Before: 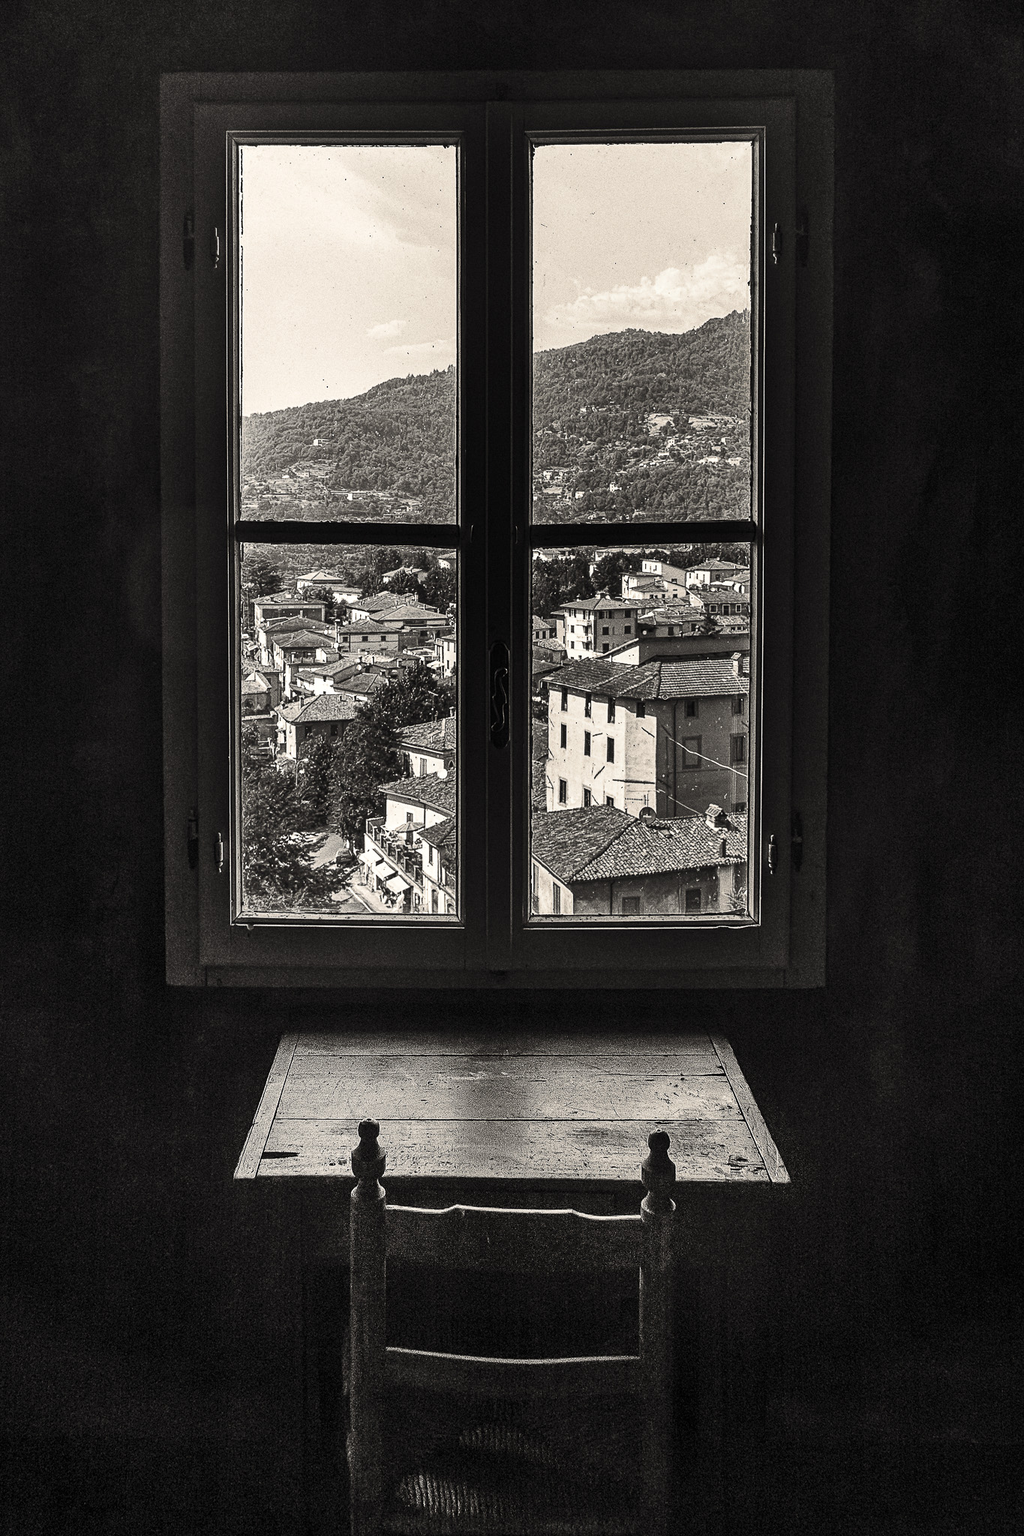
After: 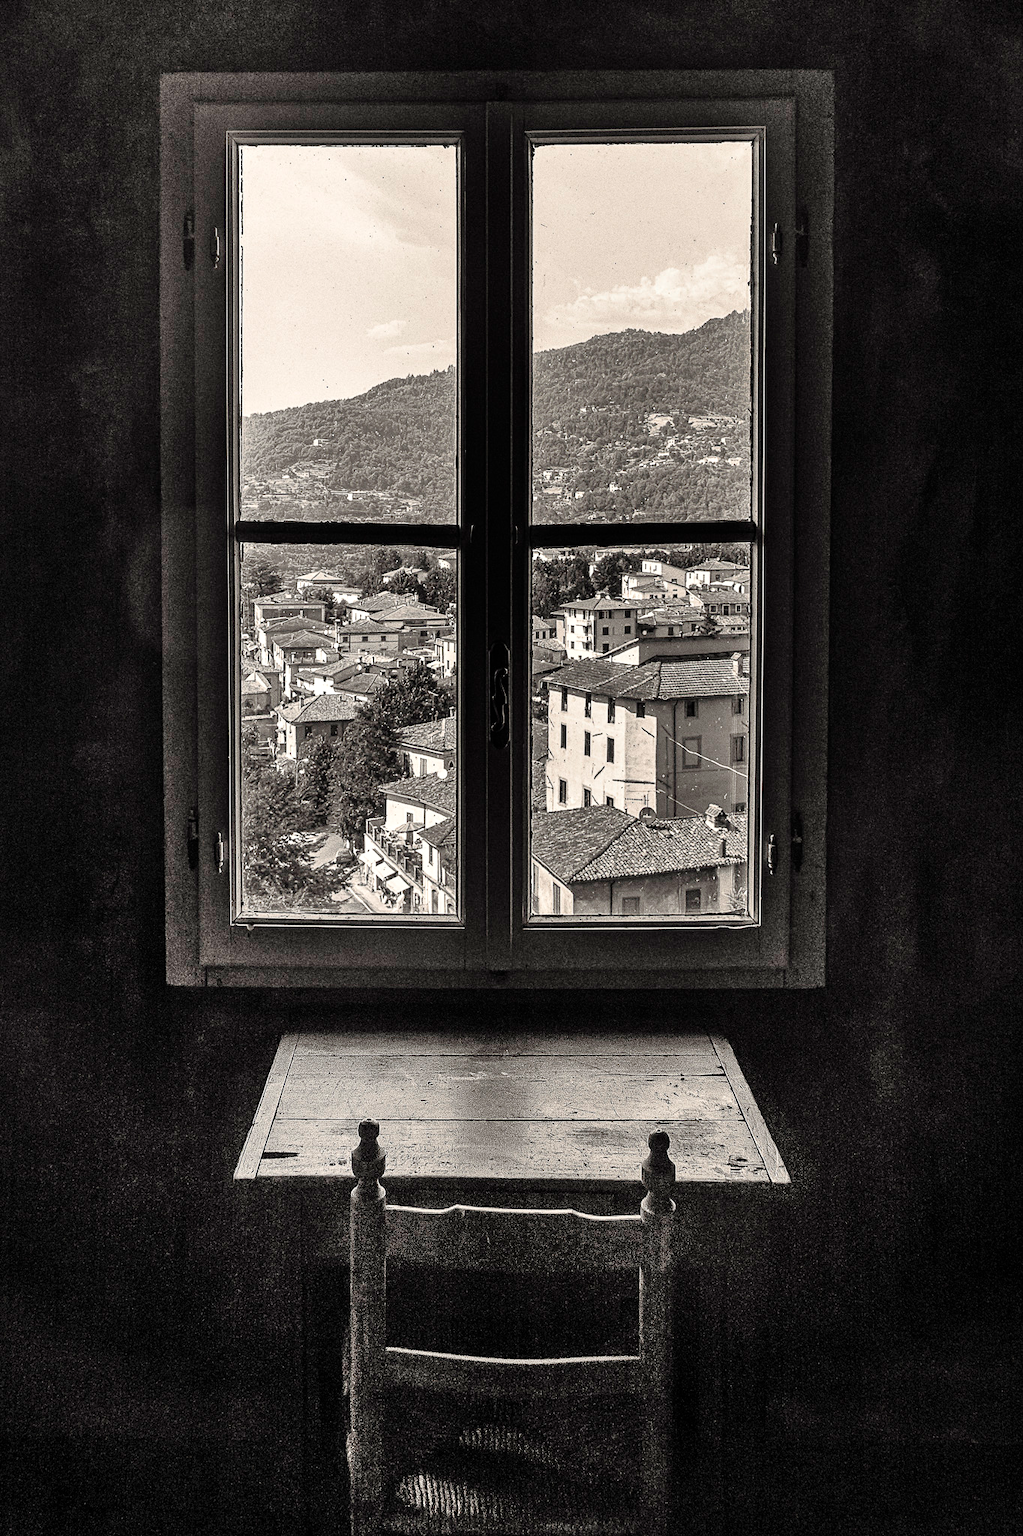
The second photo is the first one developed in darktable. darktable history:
shadows and highlights: shadows 37.84, highlights -27.28, soften with gaussian
tone equalizer: -7 EV 0.153 EV, -6 EV 0.628 EV, -5 EV 1.14 EV, -4 EV 1.36 EV, -3 EV 1.16 EV, -2 EV 0.6 EV, -1 EV 0.153 EV
